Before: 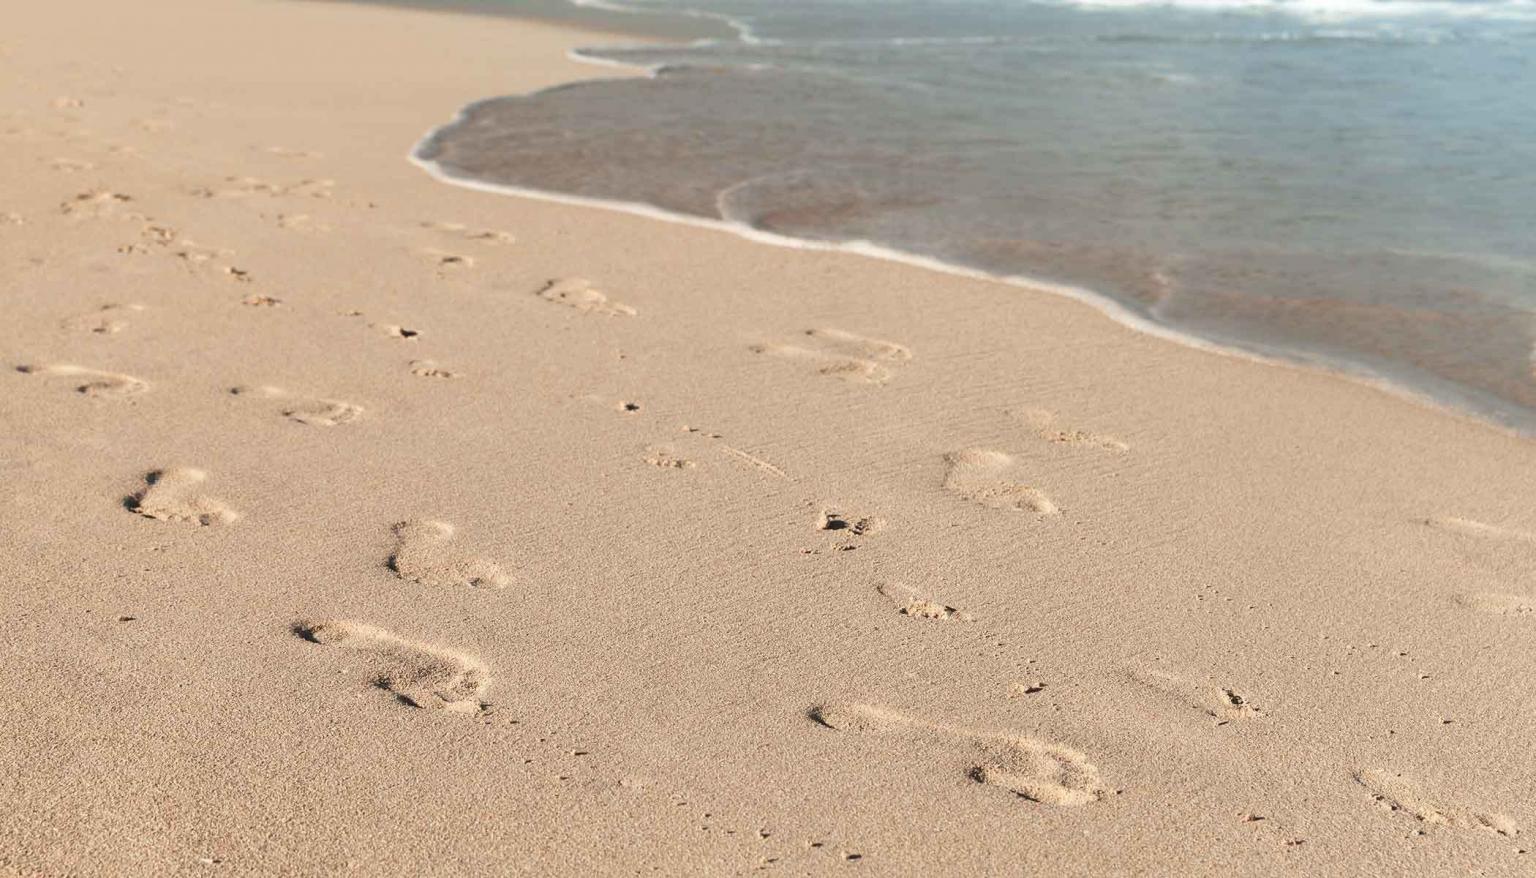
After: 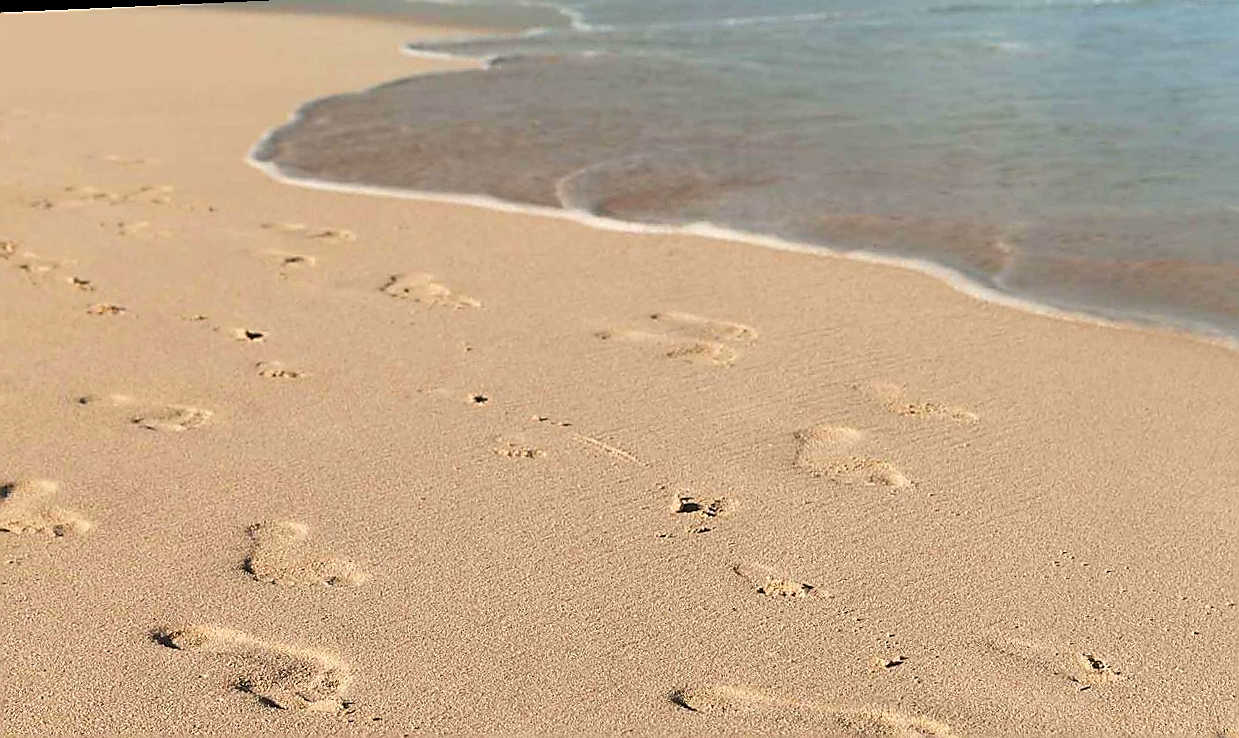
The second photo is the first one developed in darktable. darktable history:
color balance rgb: perceptual saturation grading › global saturation 20%, global vibrance 20%
rotate and perspective: rotation -2.56°, automatic cropping off
sharpen: radius 1.4, amount 1.25, threshold 0.7
crop and rotate: left 10.77%, top 5.1%, right 10.41%, bottom 16.76%
